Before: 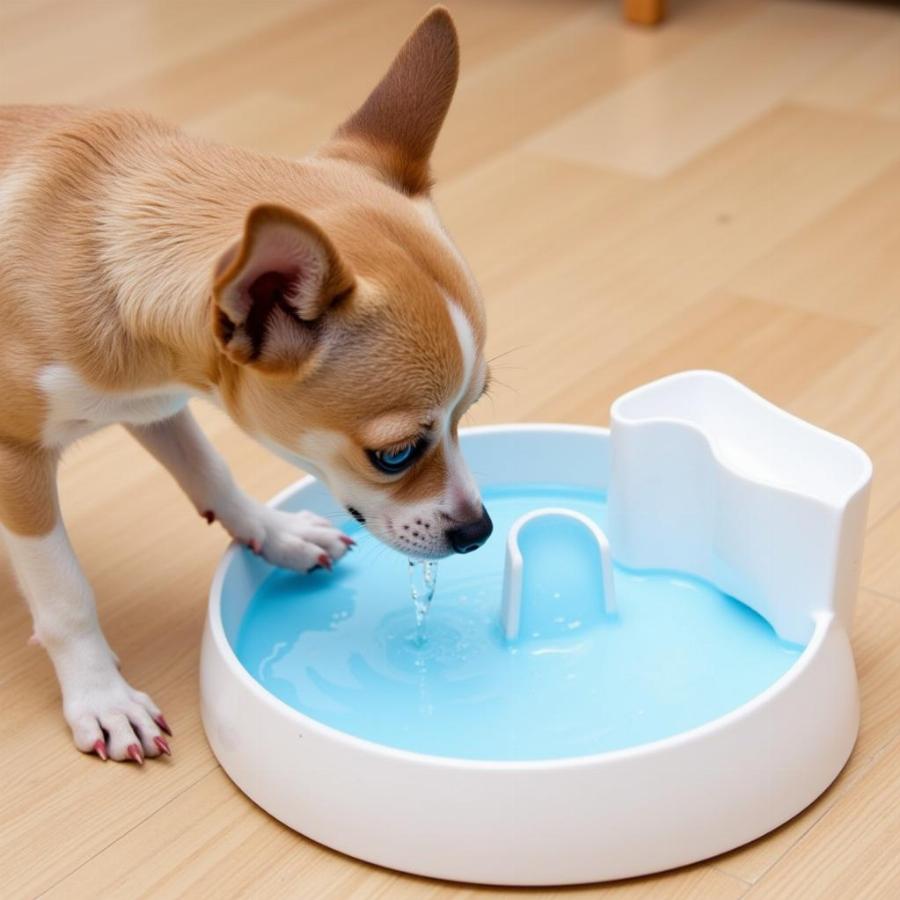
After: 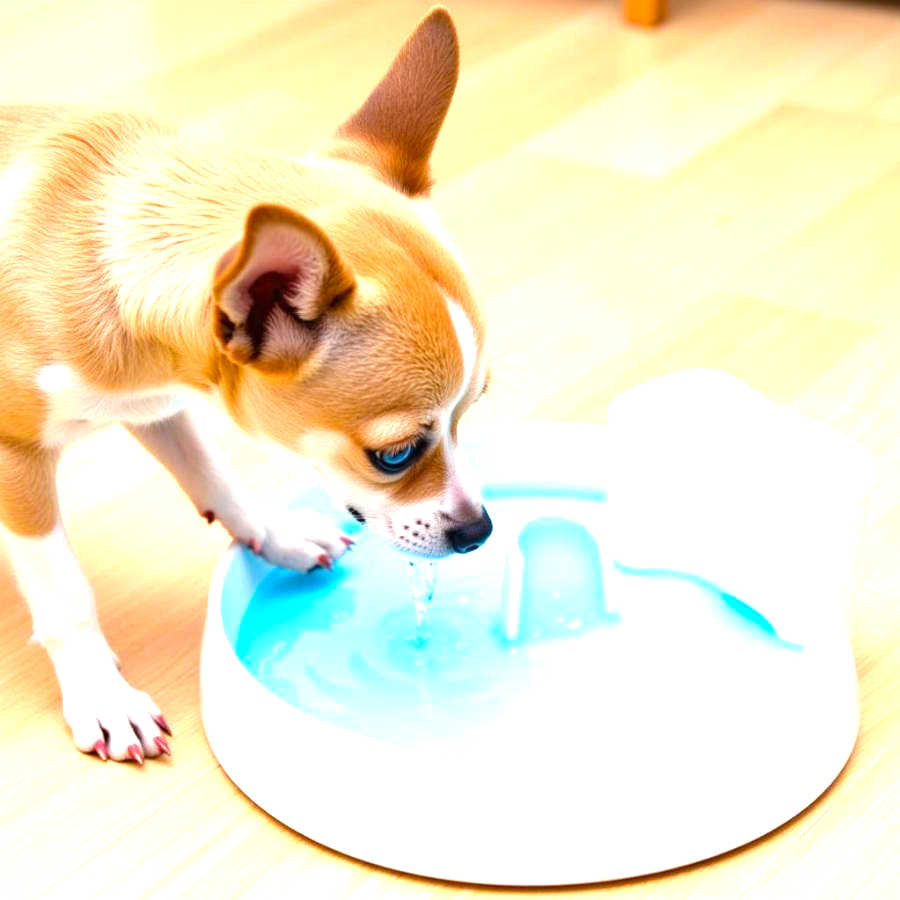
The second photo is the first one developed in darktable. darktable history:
exposure: black level correction 0, exposure 1.441 EV, compensate exposure bias true, compensate highlight preservation false
color balance rgb: perceptual saturation grading › global saturation 19.42%
